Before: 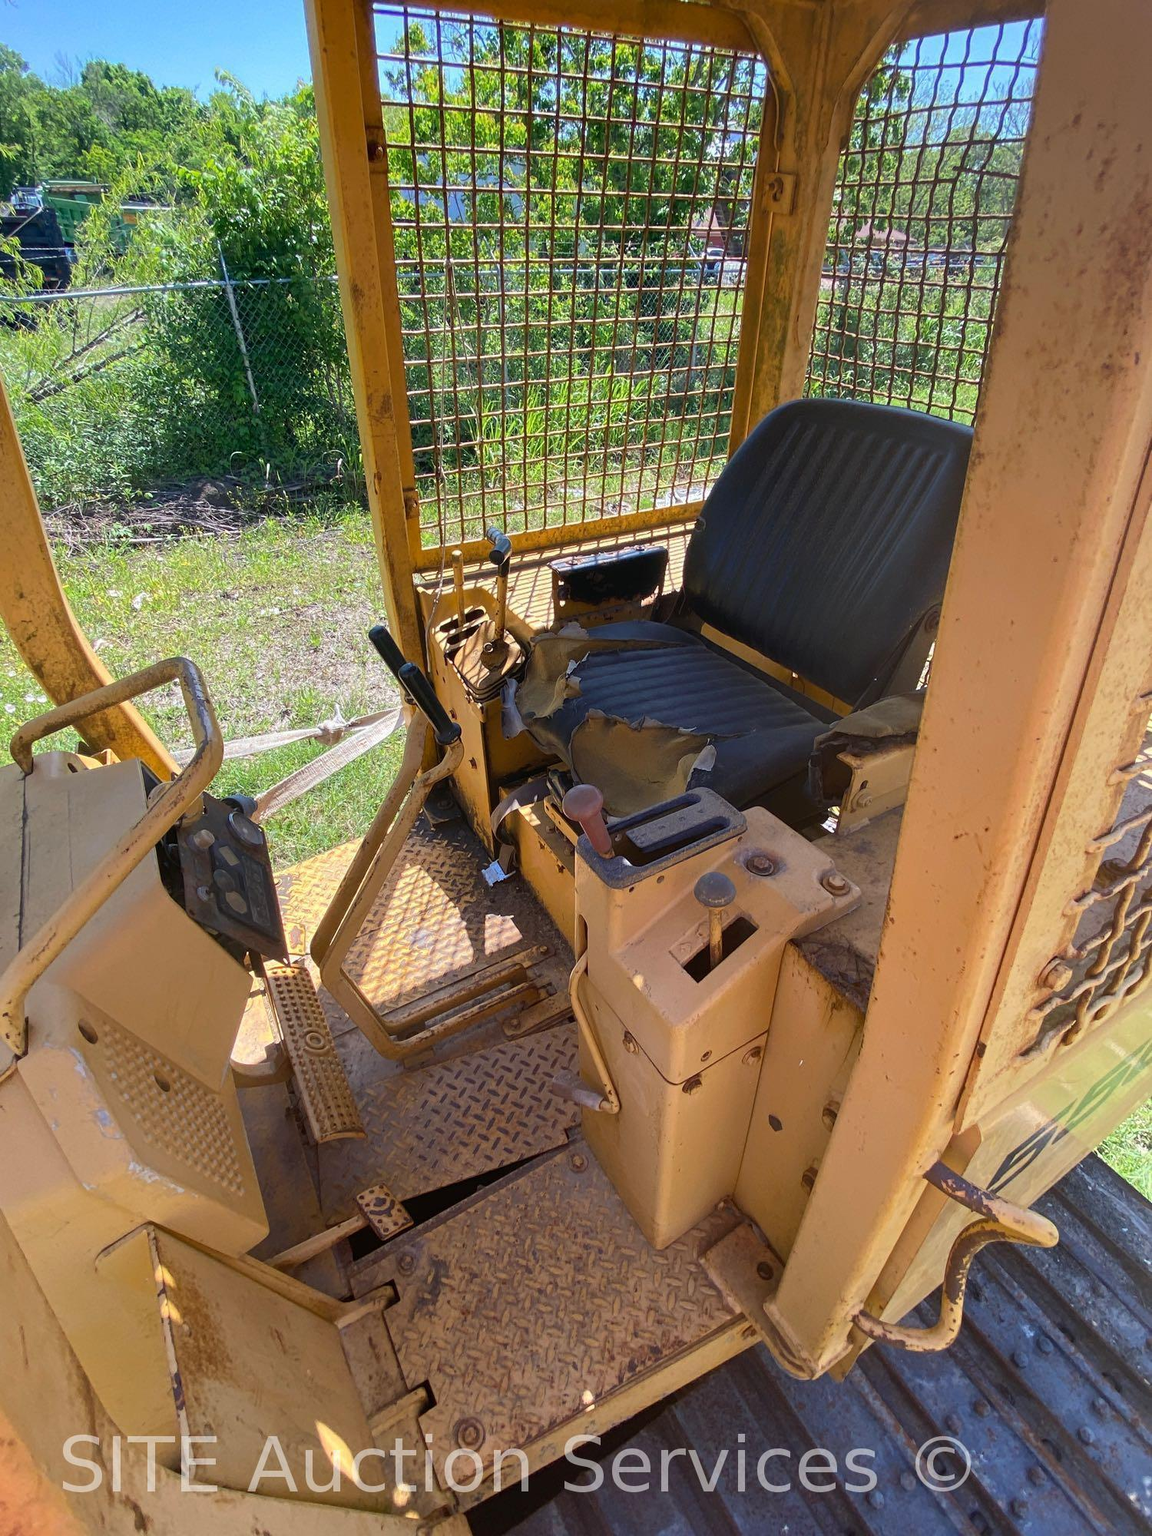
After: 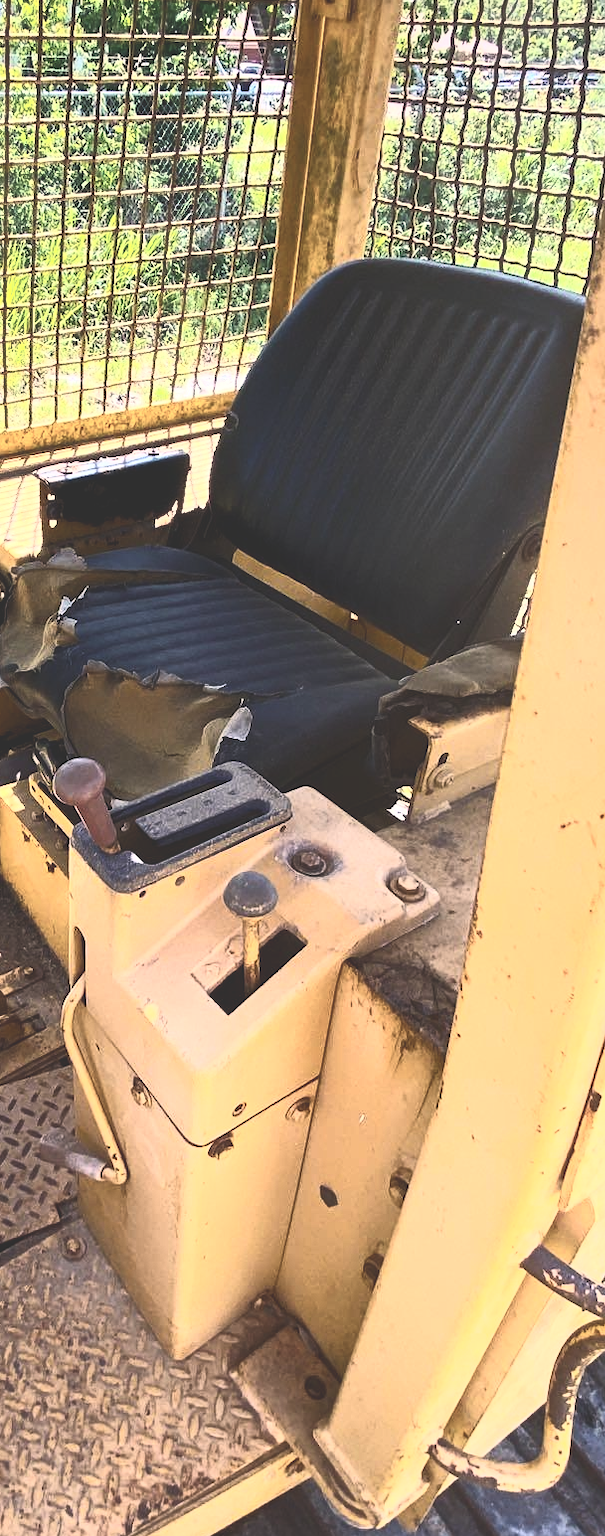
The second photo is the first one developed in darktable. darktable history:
color balance rgb: highlights gain › chroma 2.996%, highlights gain › hue 60.16°, global offset › luminance 1.988%, perceptual saturation grading › global saturation 25.065%, global vibrance 27.337%
contrast brightness saturation: contrast 0.583, brightness 0.571, saturation -0.331
shadows and highlights: radius 334.84, shadows 64.98, highlights 4.09, compress 87.67%, soften with gaussian
crop: left 45.289%, top 12.95%, right 14.056%, bottom 9.8%
tone equalizer: -8 EV -0.448 EV, -7 EV -0.391 EV, -6 EV -0.348 EV, -5 EV -0.199 EV, -3 EV 0.255 EV, -2 EV 0.318 EV, -1 EV 0.385 EV, +0 EV 0.426 EV, edges refinement/feathering 500, mask exposure compensation -1.57 EV, preserve details no
exposure: black level correction 0.005, exposure 0.003 EV, compensate exposure bias true, compensate highlight preservation false
